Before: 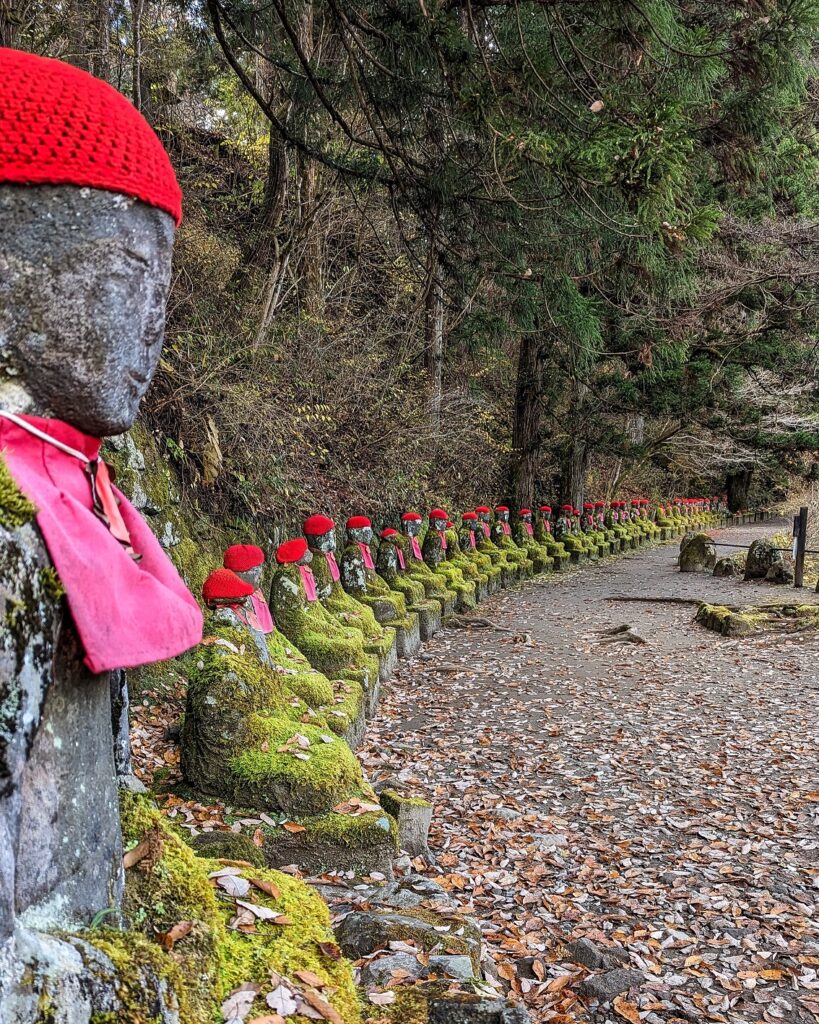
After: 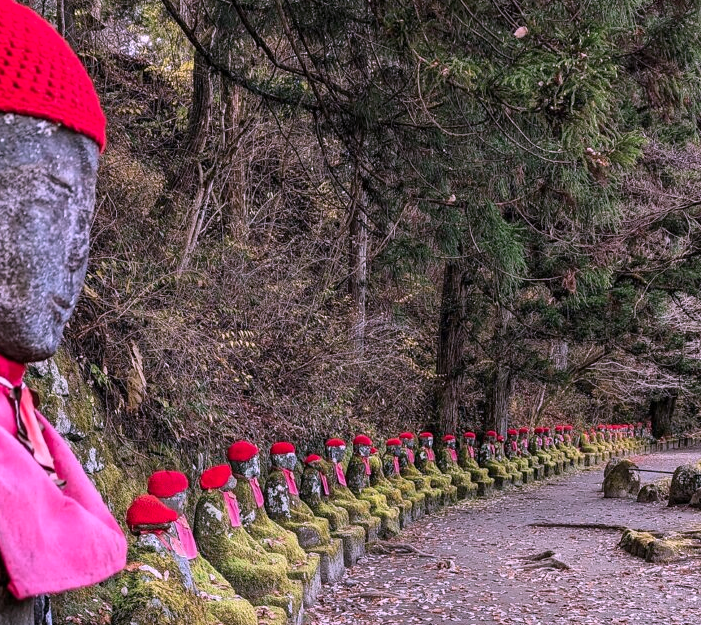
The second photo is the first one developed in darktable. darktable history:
tone equalizer: -8 EV 0.07 EV
color correction: highlights a* 15.82, highlights b* -20.02
crop and rotate: left 9.339%, top 7.271%, right 5.046%, bottom 31.677%
